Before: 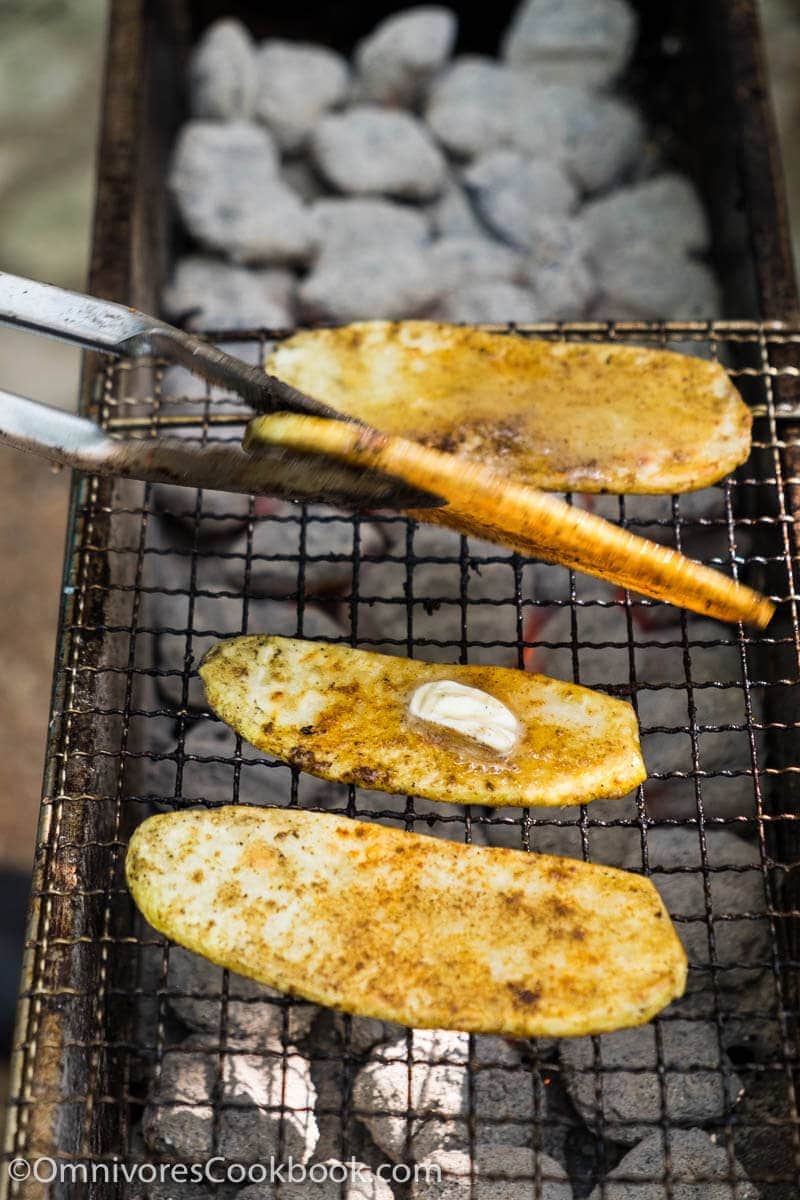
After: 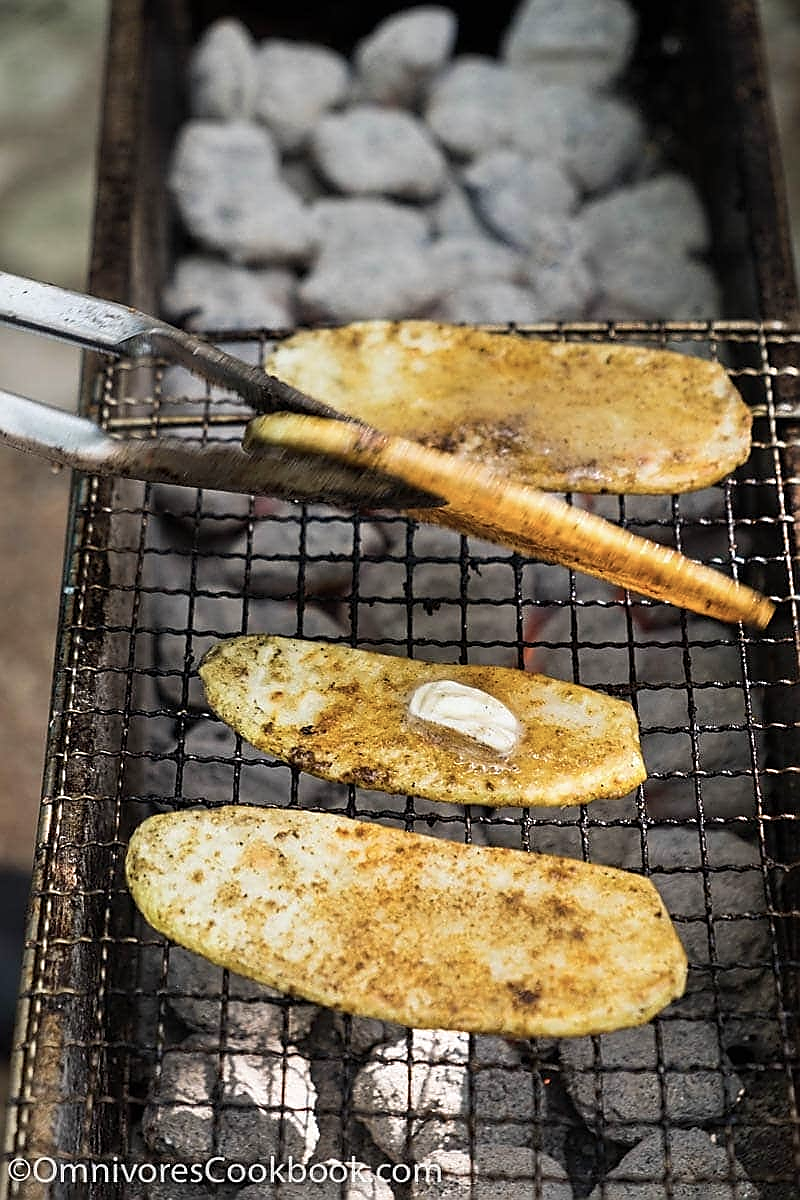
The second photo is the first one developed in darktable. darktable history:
sharpen: radius 1.4, amount 1.25, threshold 0.7
color correction: saturation 0.8
